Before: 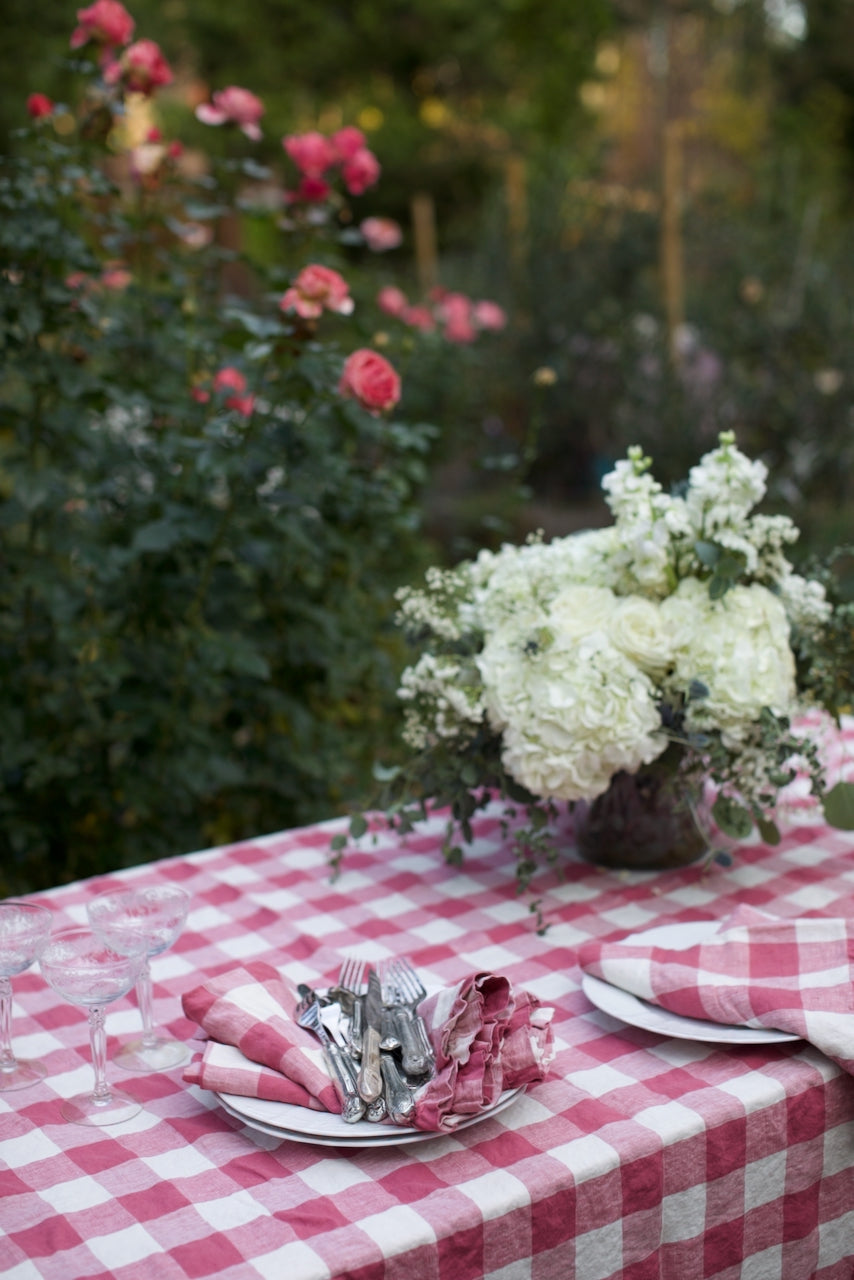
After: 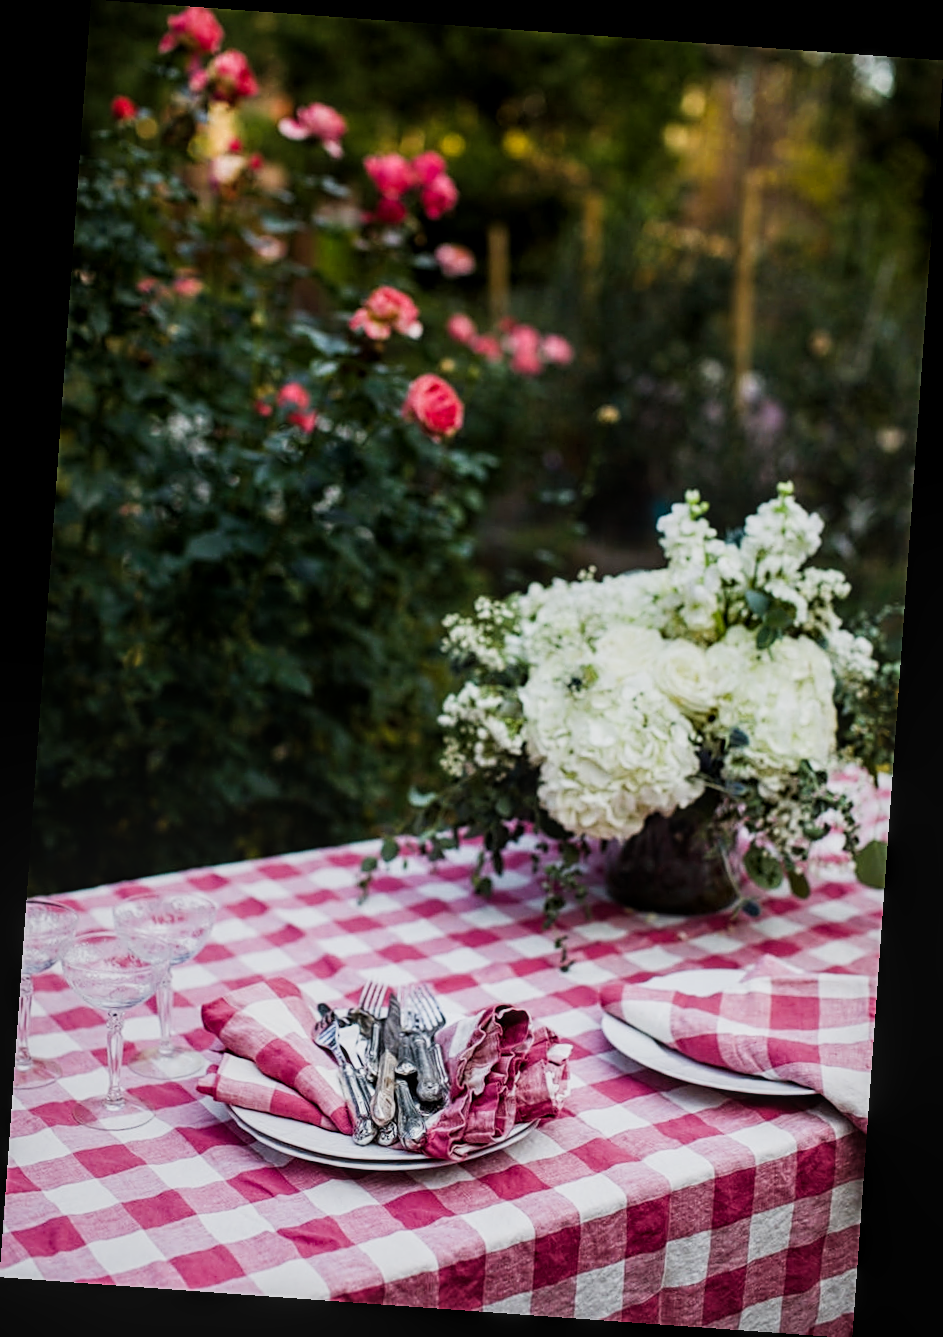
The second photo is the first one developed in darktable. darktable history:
rgb levels: preserve colors max RGB
rotate and perspective: rotation 4.1°, automatic cropping off
local contrast: on, module defaults
sigmoid: contrast 1.8
sharpen: on, module defaults
